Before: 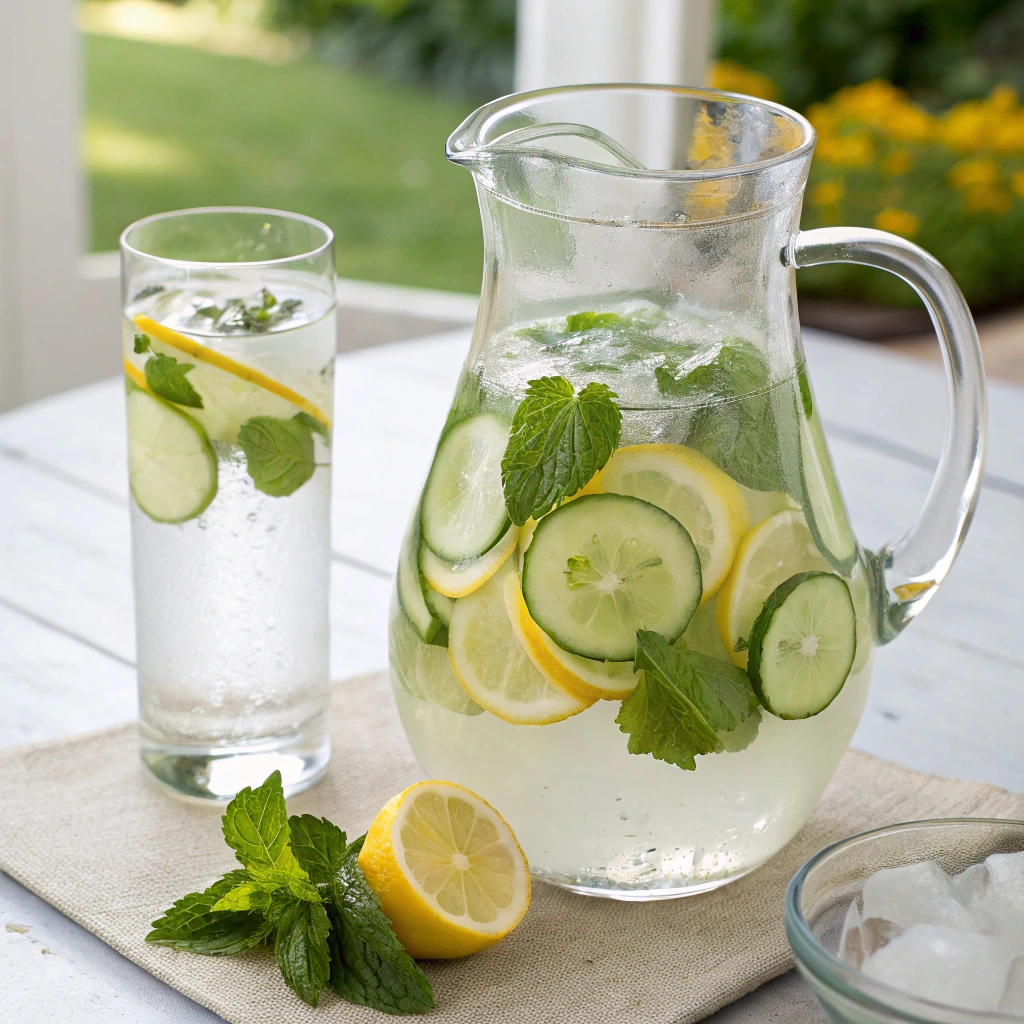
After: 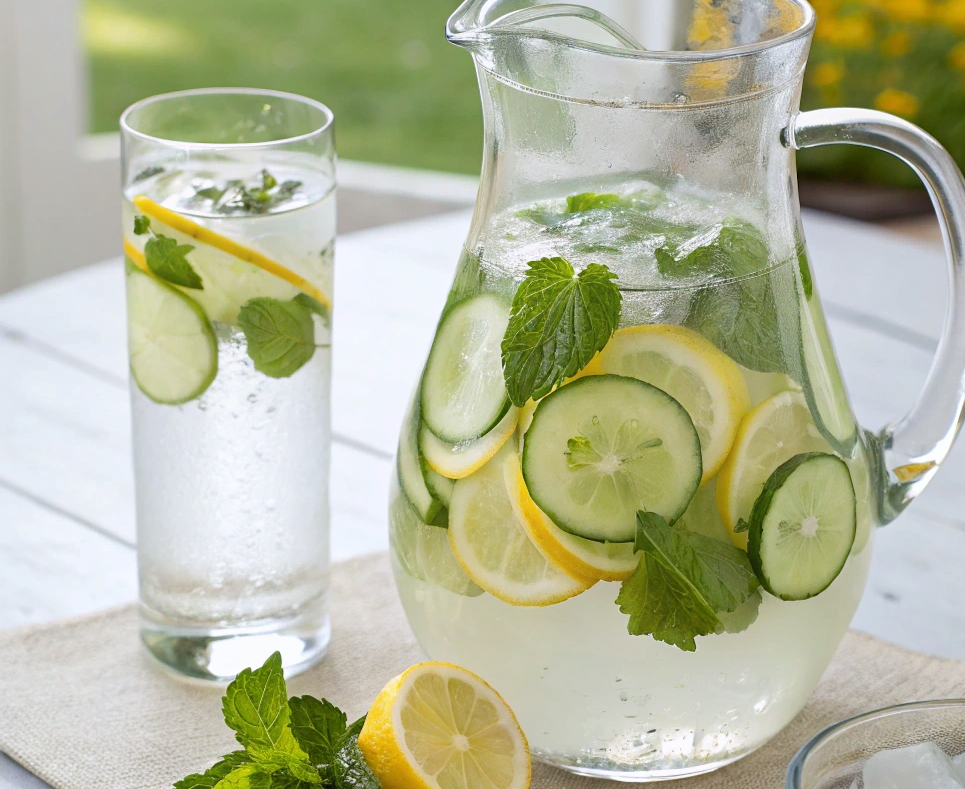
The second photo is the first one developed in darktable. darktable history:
crop and rotate: angle 0.03°, top 11.643%, right 5.651%, bottom 11.189%
white balance: red 0.988, blue 1.017
